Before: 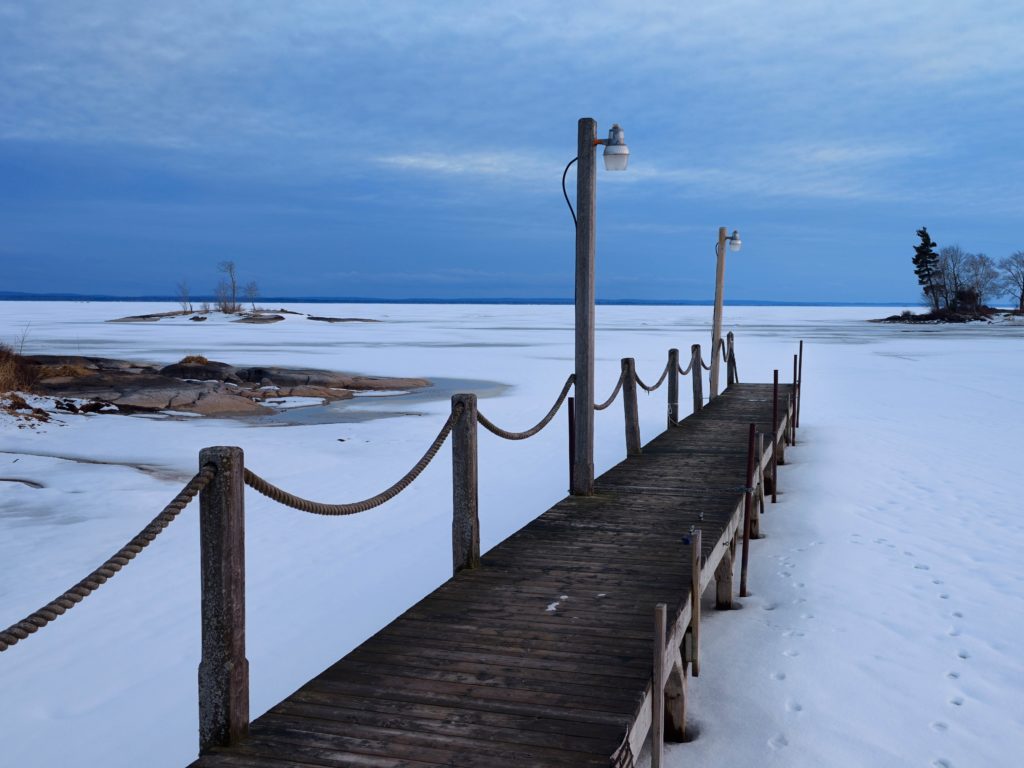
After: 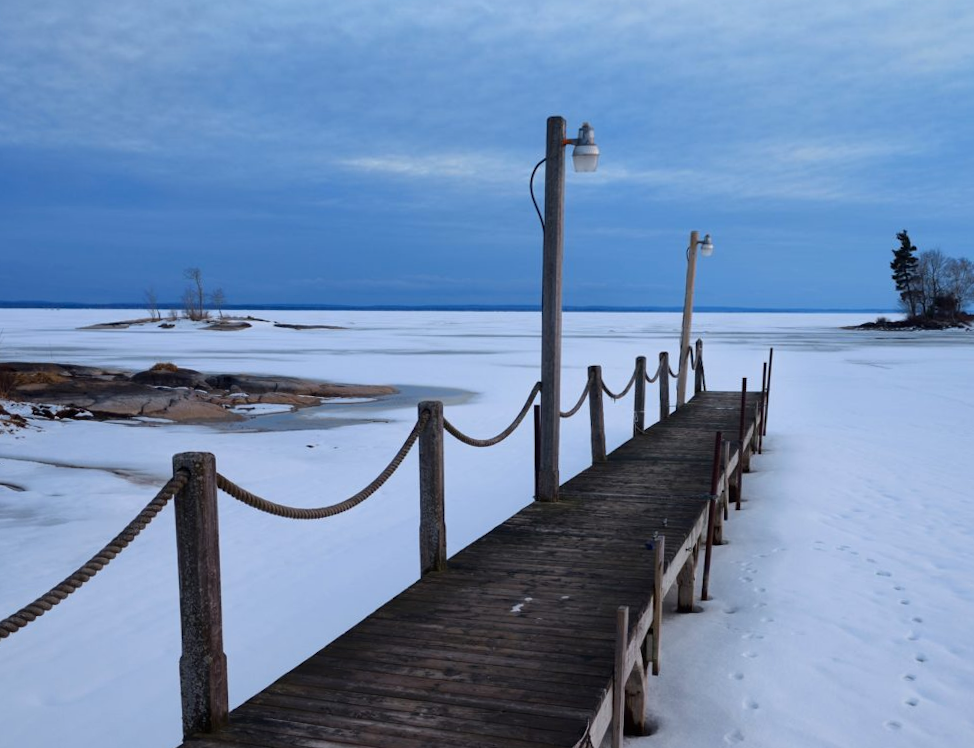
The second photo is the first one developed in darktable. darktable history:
rotate and perspective: rotation 0.074°, lens shift (vertical) 0.096, lens shift (horizontal) -0.041, crop left 0.043, crop right 0.952, crop top 0.024, crop bottom 0.979
shadows and highlights: radius 125.46, shadows 30.51, highlights -30.51, low approximation 0.01, soften with gaussian
